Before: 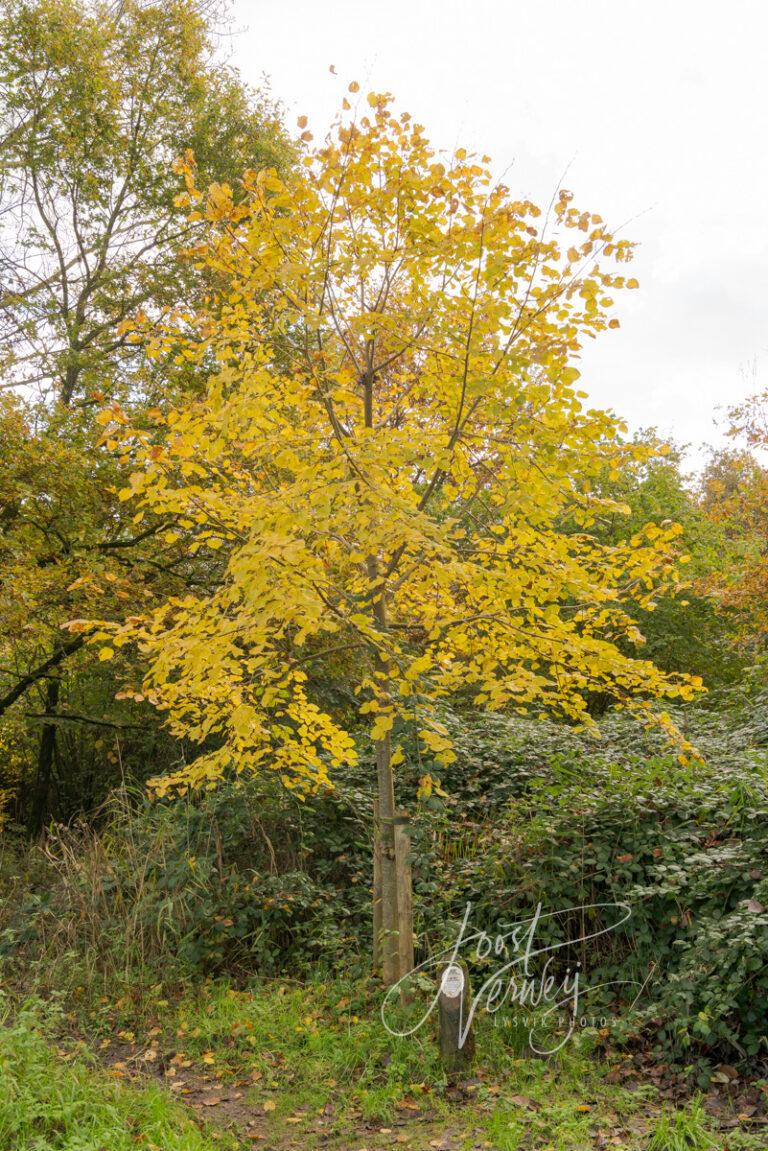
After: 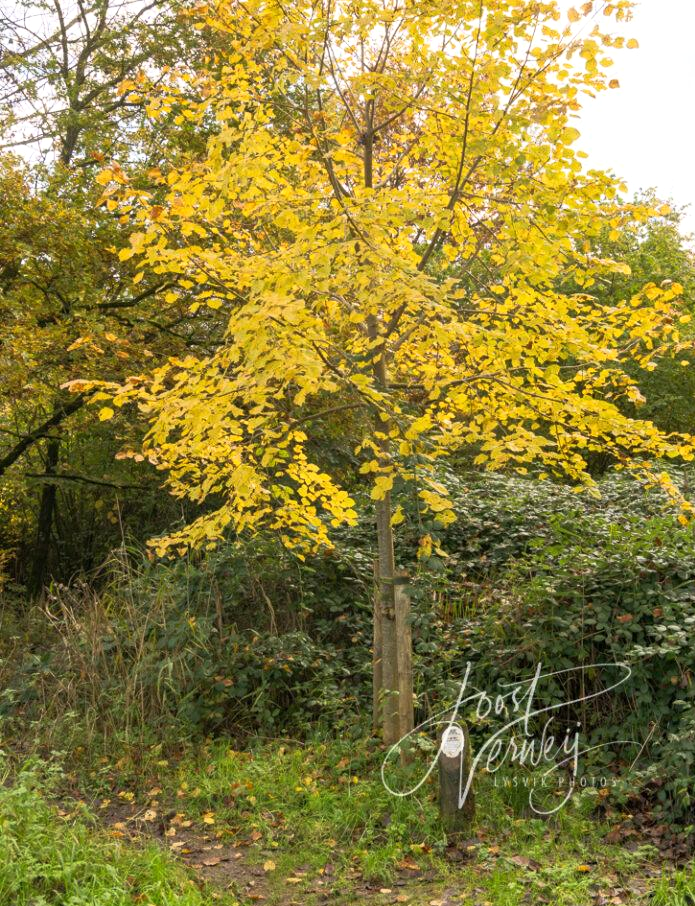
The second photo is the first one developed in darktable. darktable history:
exposure: exposure 0.128 EV, compensate highlight preservation false
crop: top 20.916%, right 9.437%, bottom 0.316%
base curve: curves: ch0 [(0, 0) (0.257, 0.25) (0.482, 0.586) (0.757, 0.871) (1, 1)]
